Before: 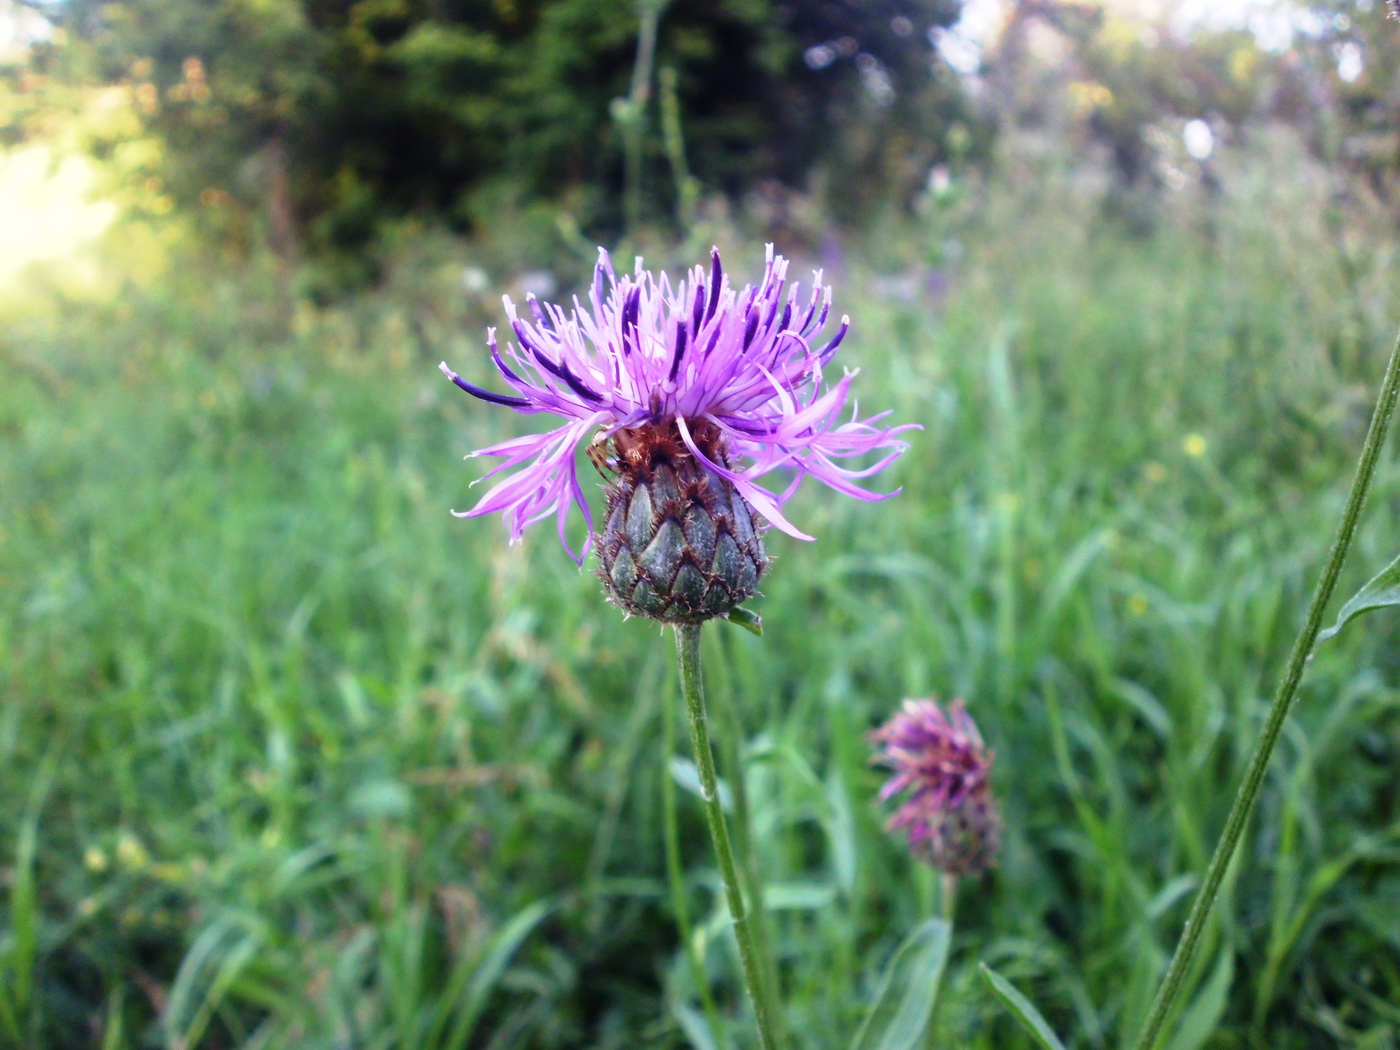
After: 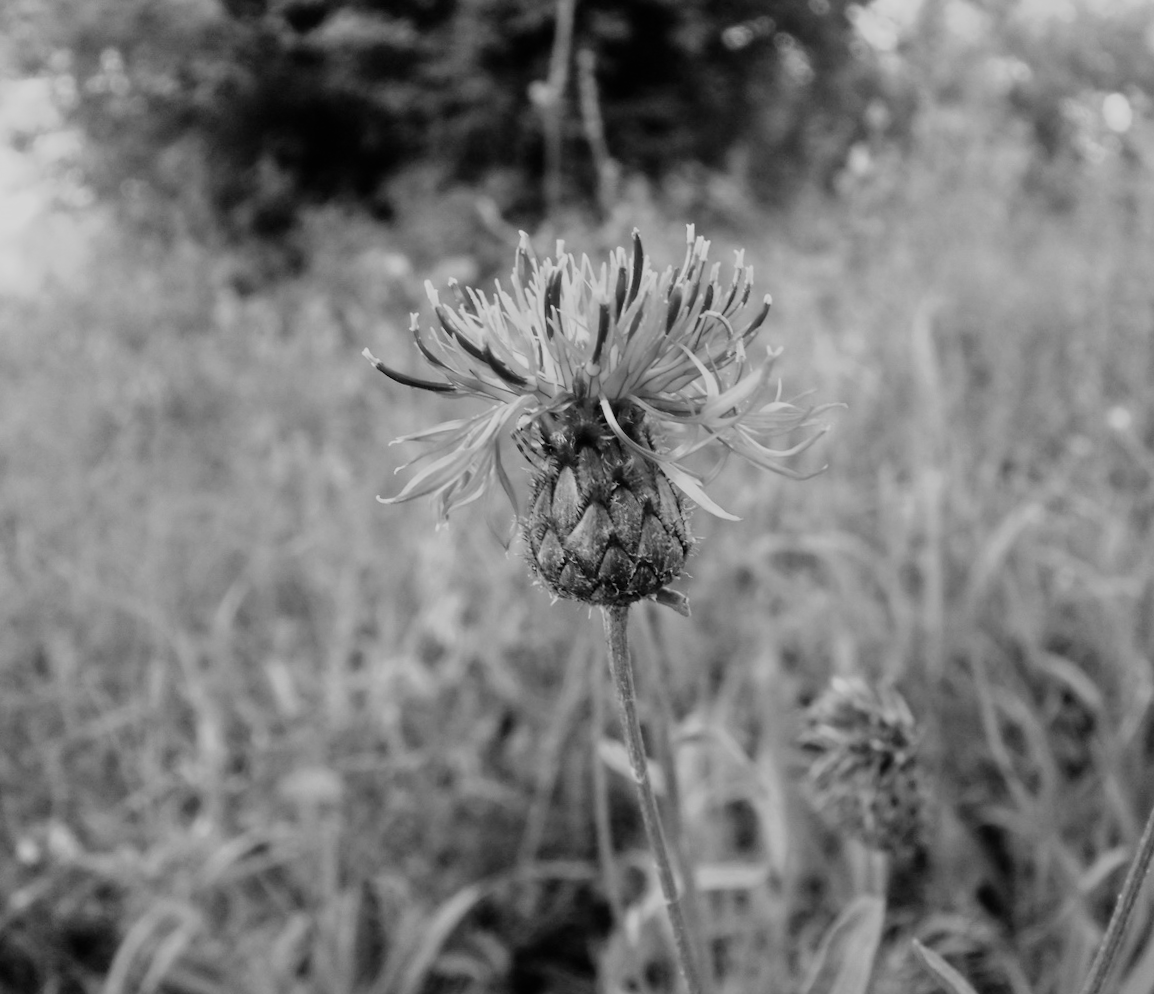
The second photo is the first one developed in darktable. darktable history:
crop and rotate: angle 1°, left 4.281%, top 0.642%, right 11.383%, bottom 2.486%
monochrome: on, module defaults
filmic rgb: black relative exposure -7.65 EV, white relative exposure 4.56 EV, hardness 3.61, color science v6 (2022)
